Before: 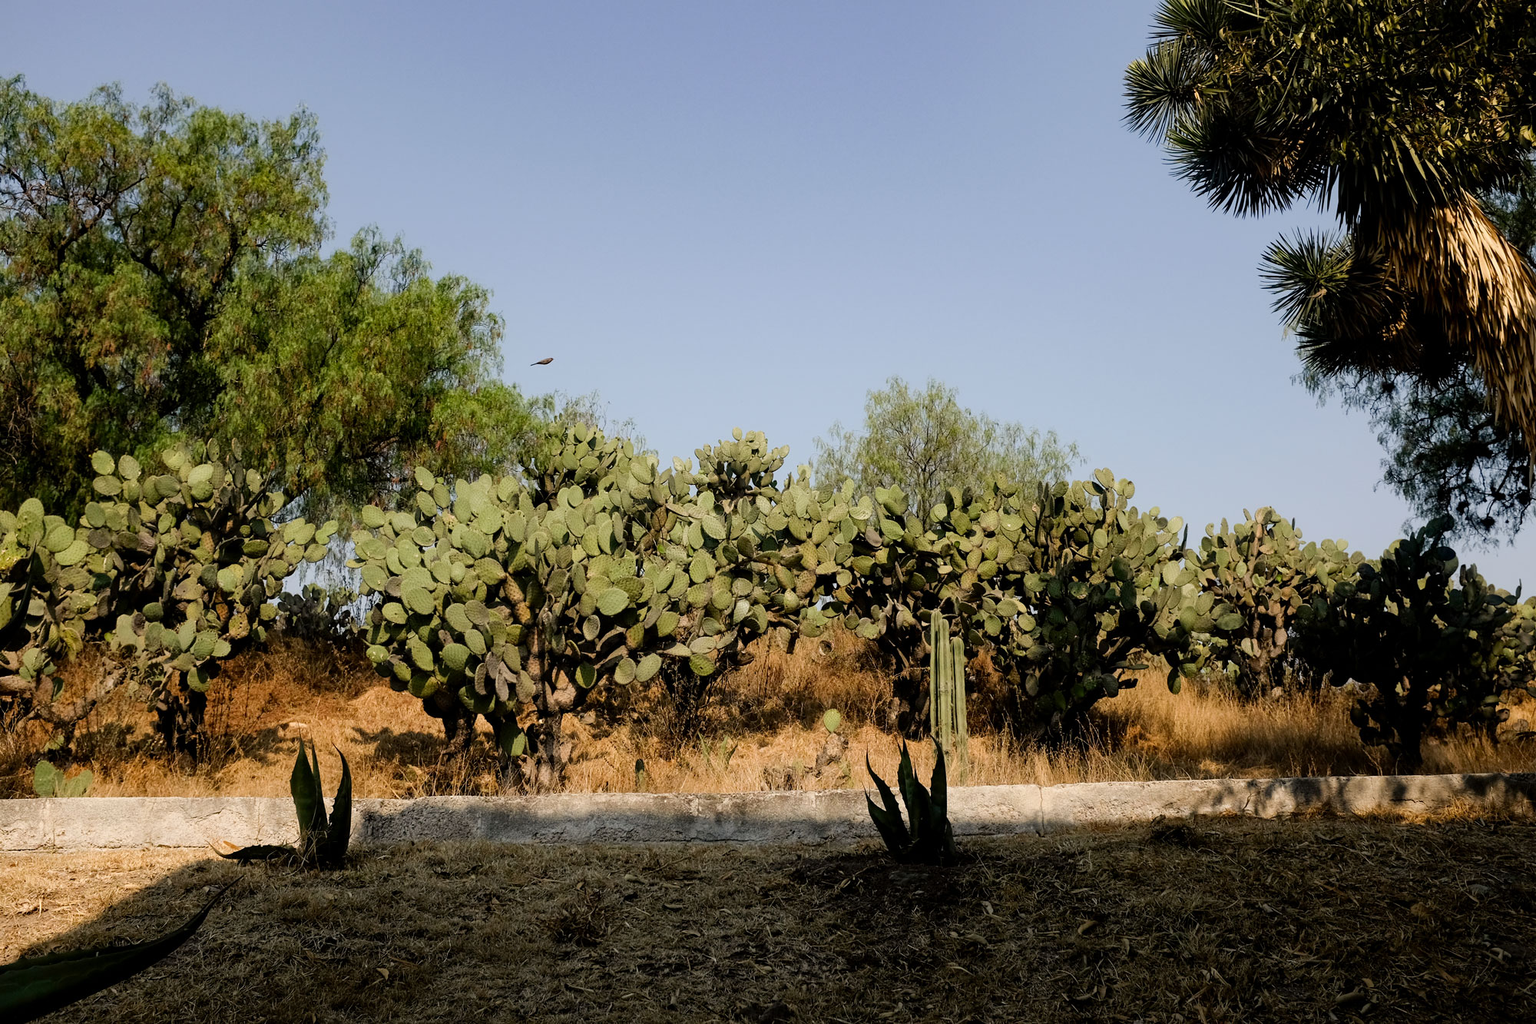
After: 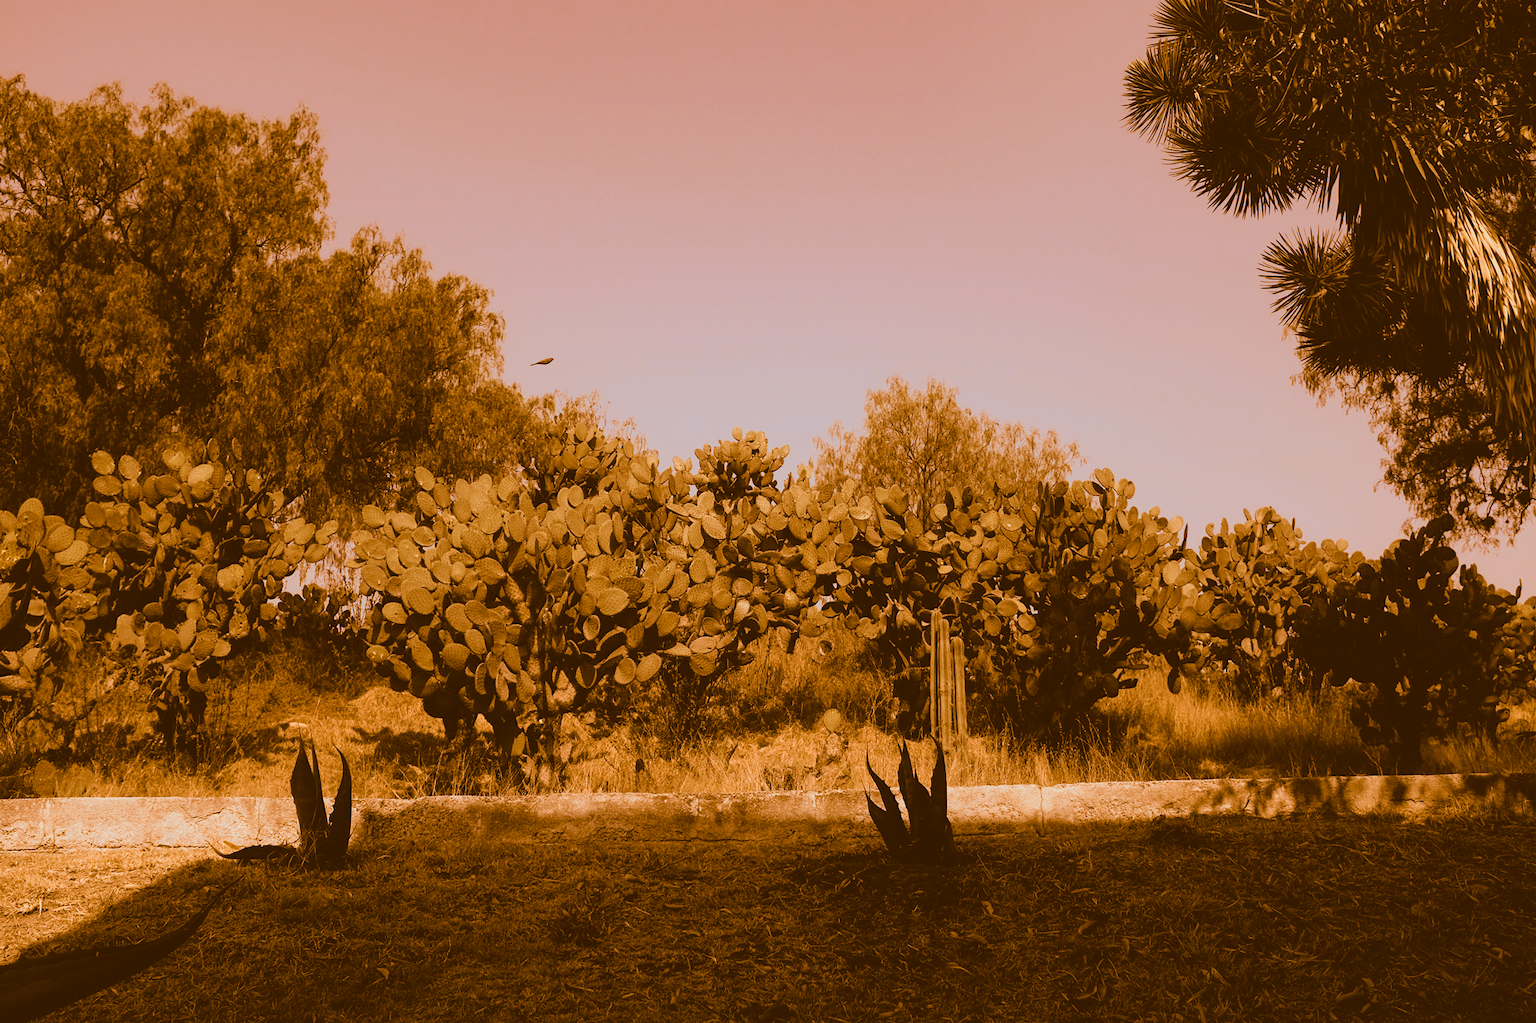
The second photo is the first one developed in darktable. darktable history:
exposure: black level correction -0.014, exposure -0.193 EV, compensate highlight preservation false
split-toning: shadows › hue 26°, shadows › saturation 0.92, highlights › hue 40°, highlights › saturation 0.92, balance -63, compress 0%
